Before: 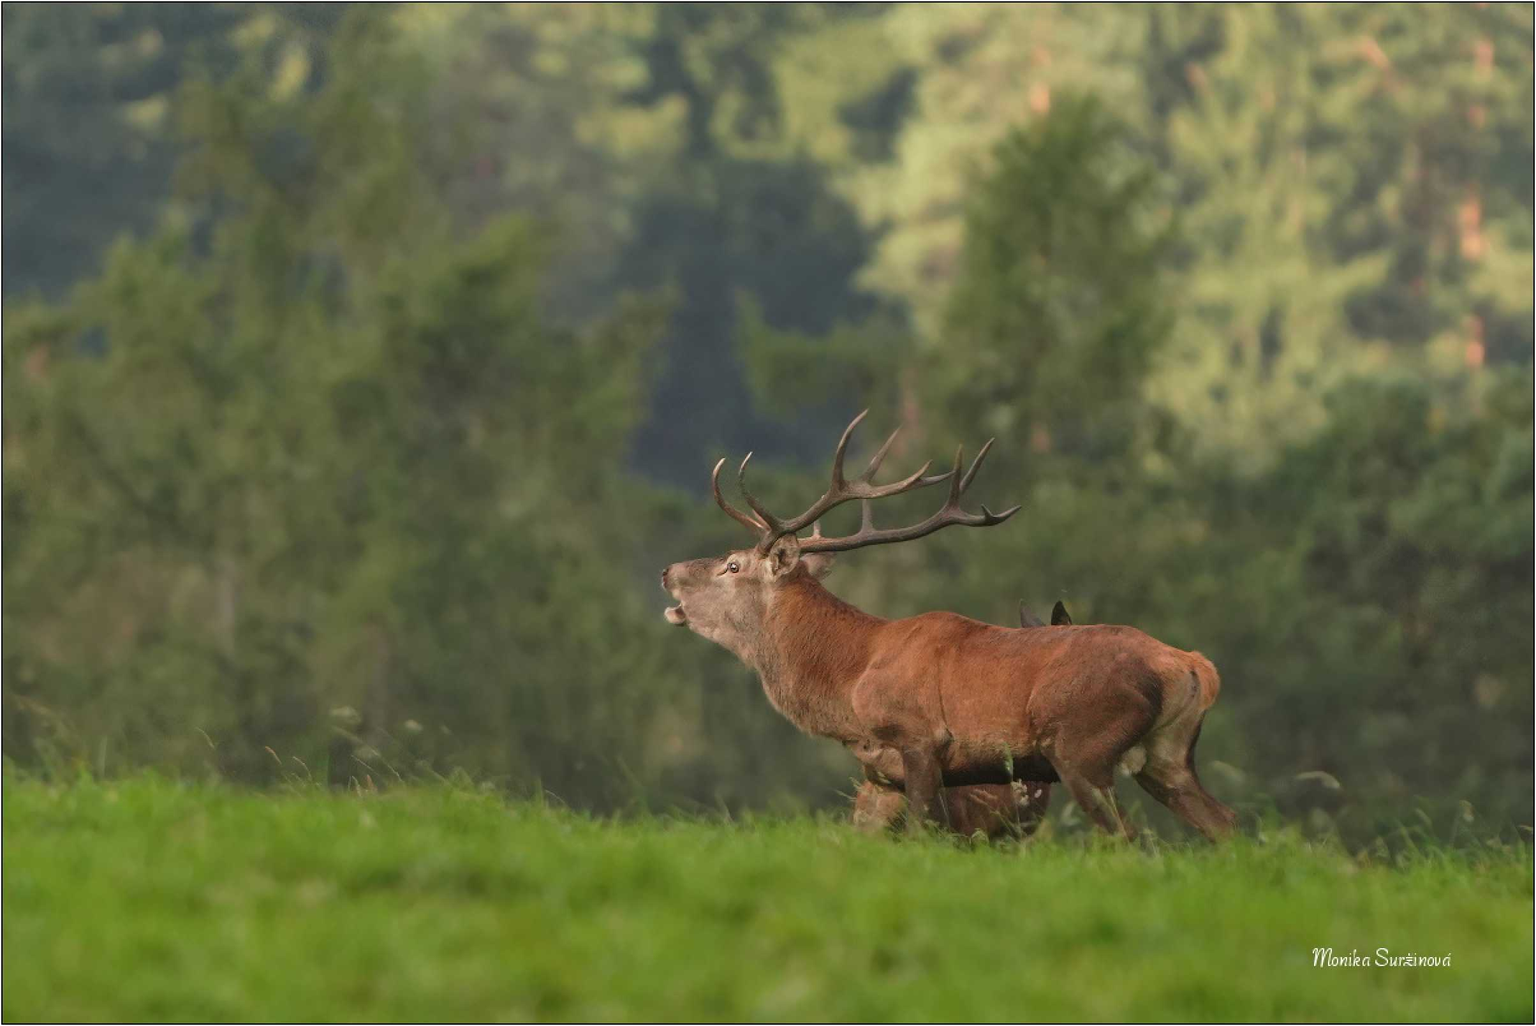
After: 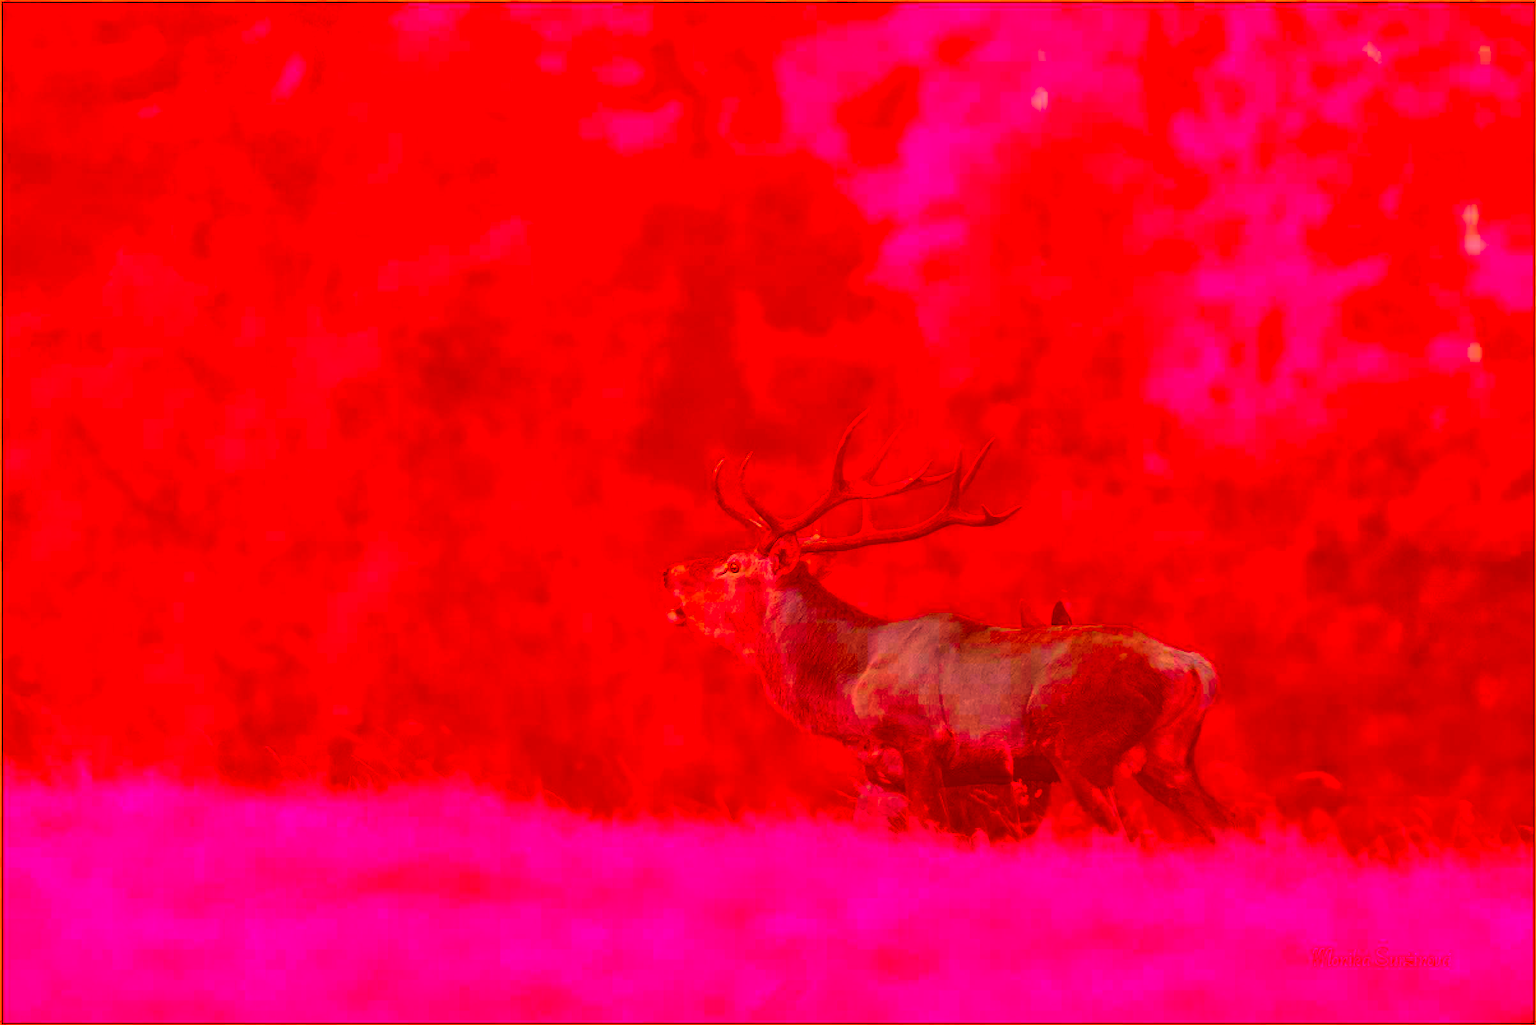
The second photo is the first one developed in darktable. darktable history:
contrast brightness saturation: contrast 0.05
color correction: highlights a* -39.68, highlights b* -40, shadows a* -40, shadows b* -40, saturation -3
white balance: red 0.983, blue 1.036
